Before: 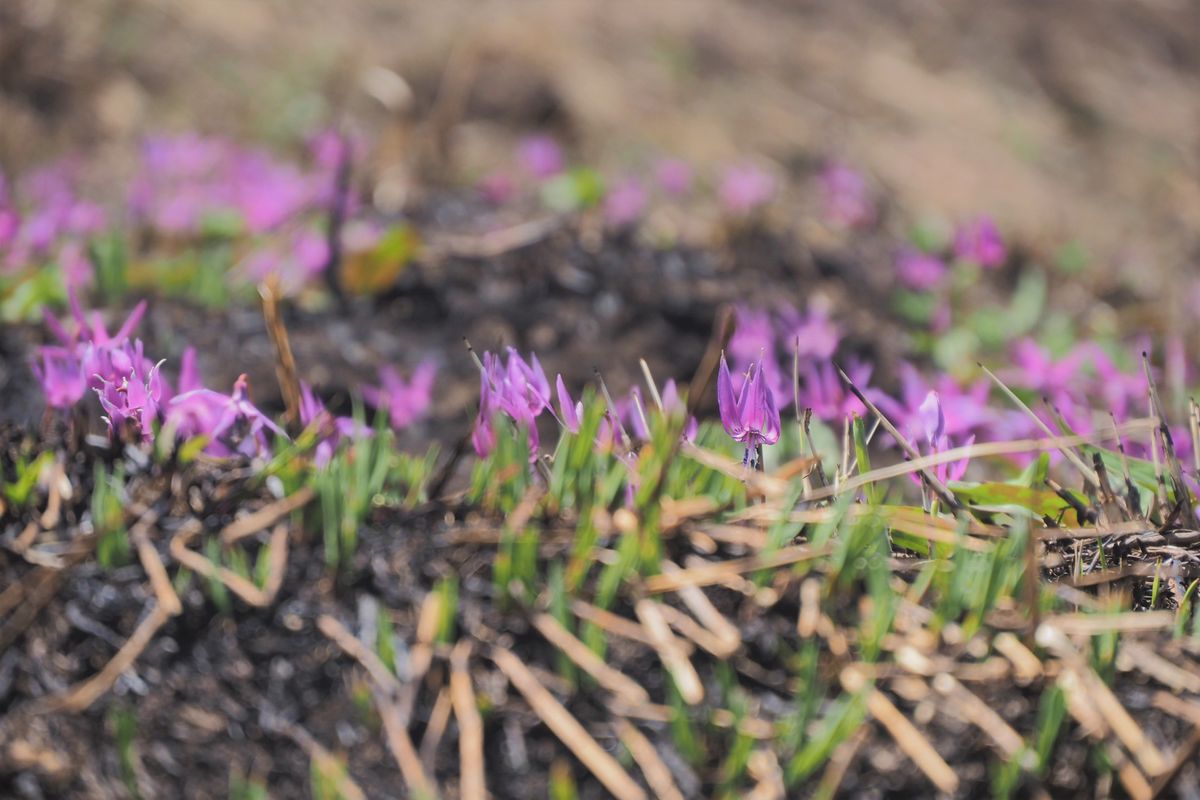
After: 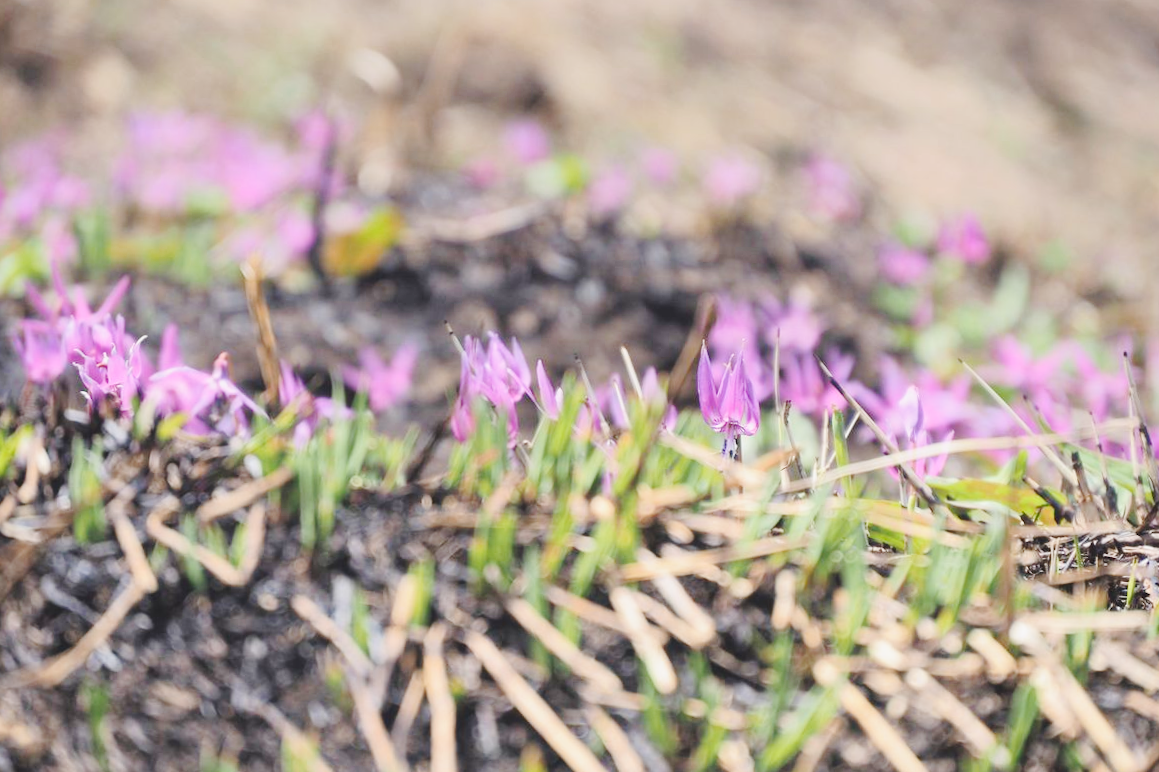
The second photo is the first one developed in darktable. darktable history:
crop and rotate: angle -1.36°
base curve: curves: ch0 [(0, 0) (0.025, 0.046) (0.112, 0.277) (0.467, 0.74) (0.814, 0.929) (1, 0.942)], preserve colors none
